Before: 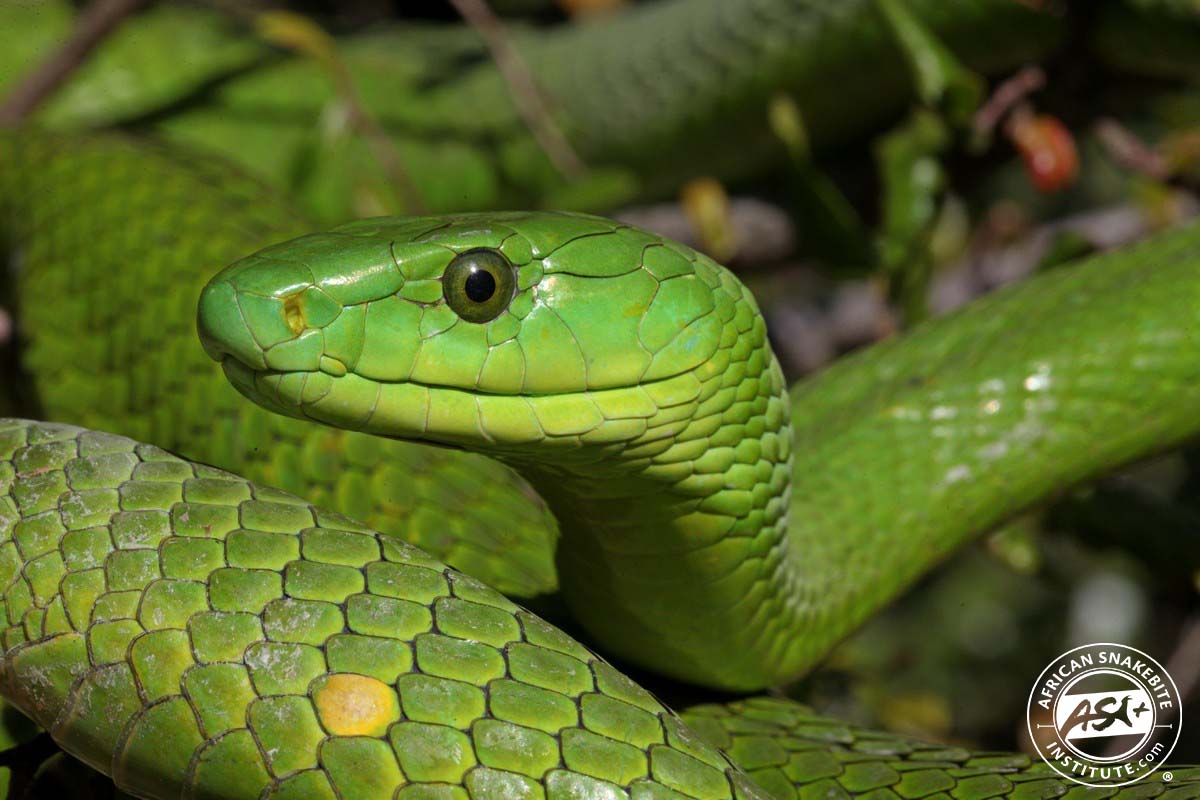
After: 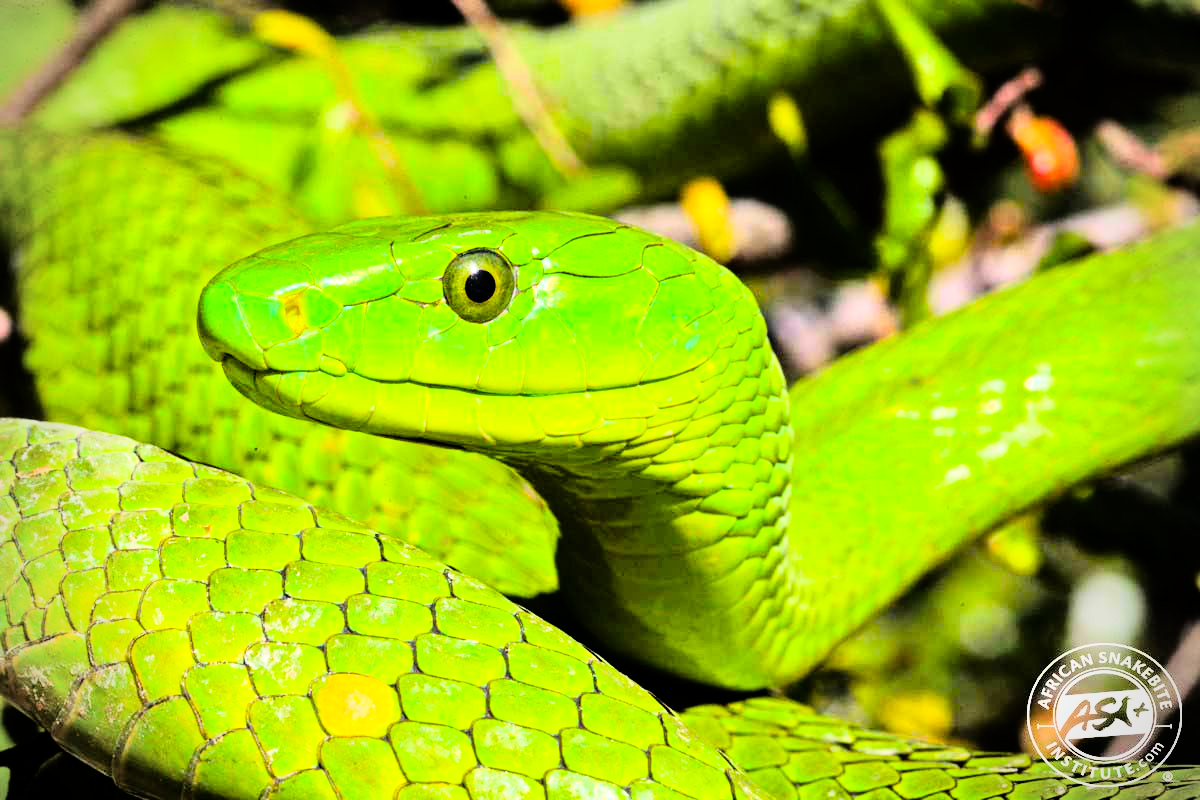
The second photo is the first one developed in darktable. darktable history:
color balance rgb: linear chroma grading › global chroma 15%, perceptual saturation grading › global saturation 30%
vignetting: on, module defaults
rgb curve: curves: ch0 [(0, 0) (0.21, 0.15) (0.24, 0.21) (0.5, 0.75) (0.75, 0.96) (0.89, 0.99) (1, 1)]; ch1 [(0, 0.02) (0.21, 0.13) (0.25, 0.2) (0.5, 0.67) (0.75, 0.9) (0.89, 0.97) (1, 1)]; ch2 [(0, 0.02) (0.21, 0.13) (0.25, 0.2) (0.5, 0.67) (0.75, 0.9) (0.89, 0.97) (1, 1)], compensate middle gray true
tone equalizer: -7 EV 0.15 EV, -6 EV 0.6 EV, -5 EV 1.15 EV, -4 EV 1.33 EV, -3 EV 1.15 EV, -2 EV 0.6 EV, -1 EV 0.15 EV, mask exposure compensation -0.5 EV
